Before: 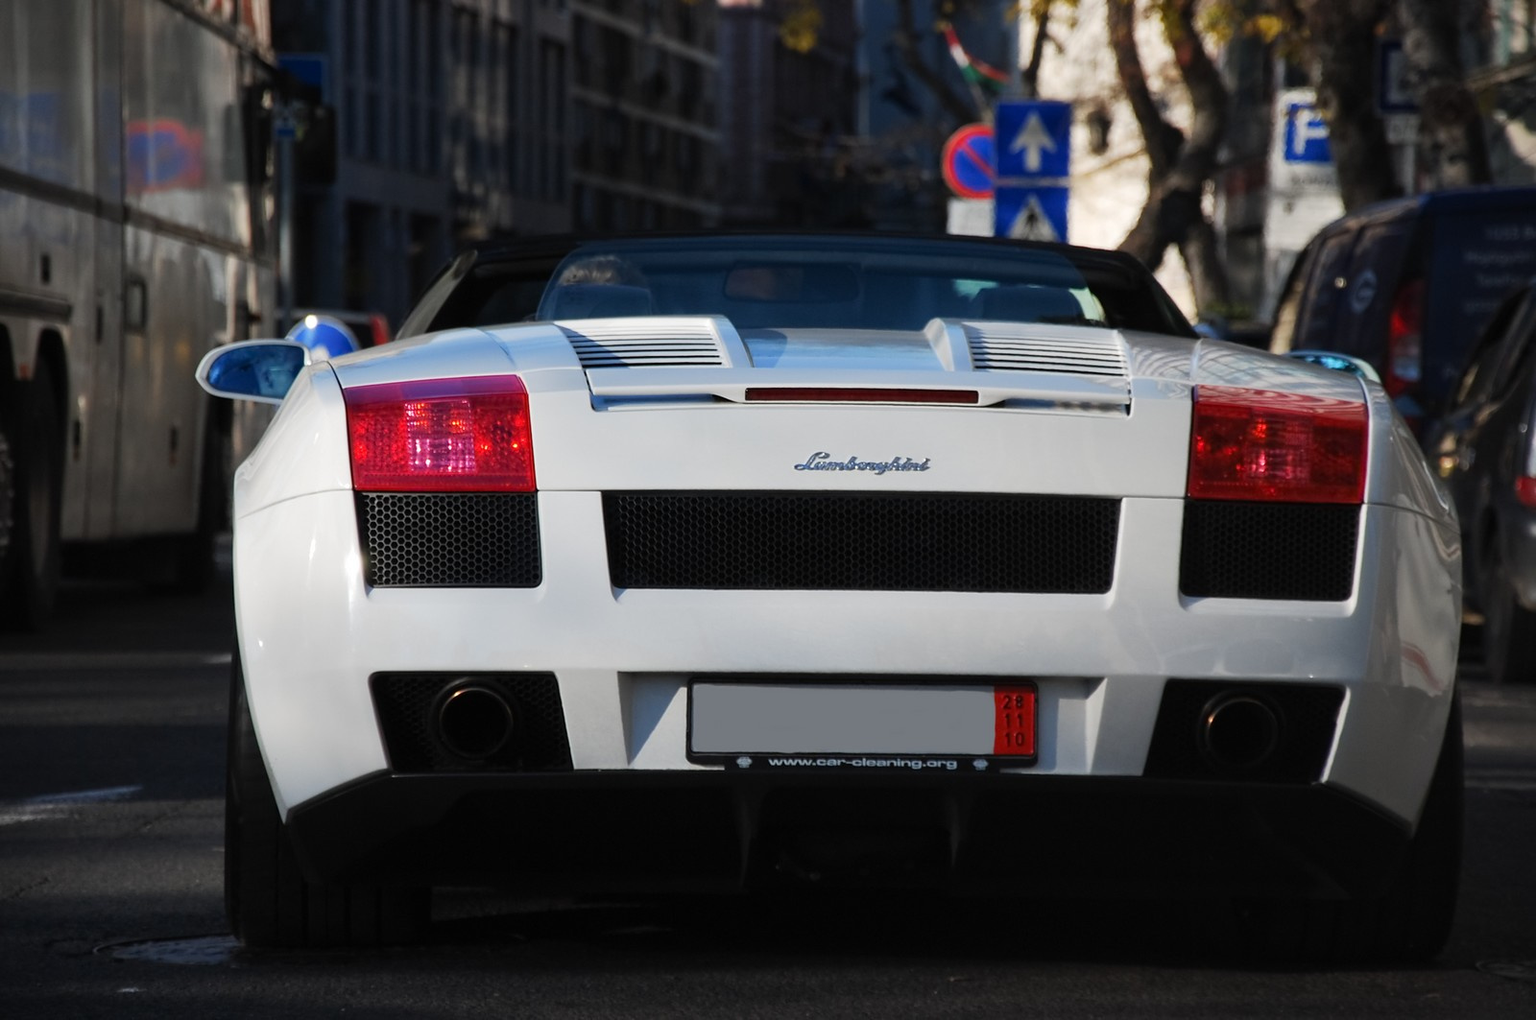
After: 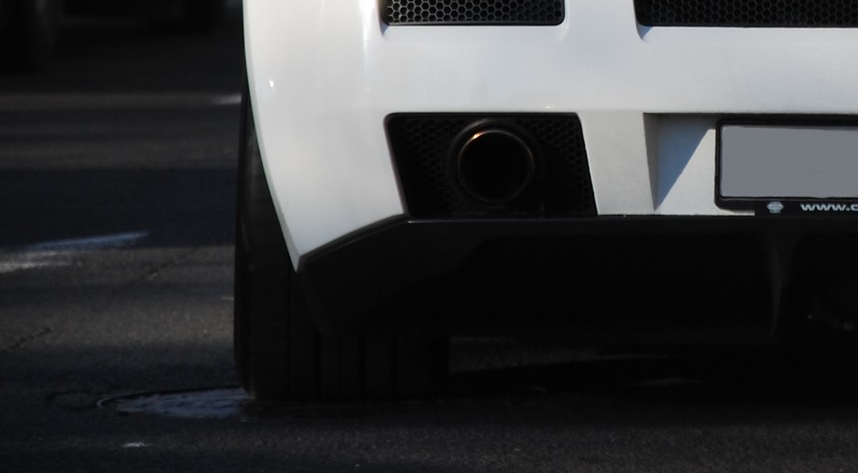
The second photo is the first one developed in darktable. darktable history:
crop and rotate: top 55.296%, right 46.348%, bottom 0.166%
